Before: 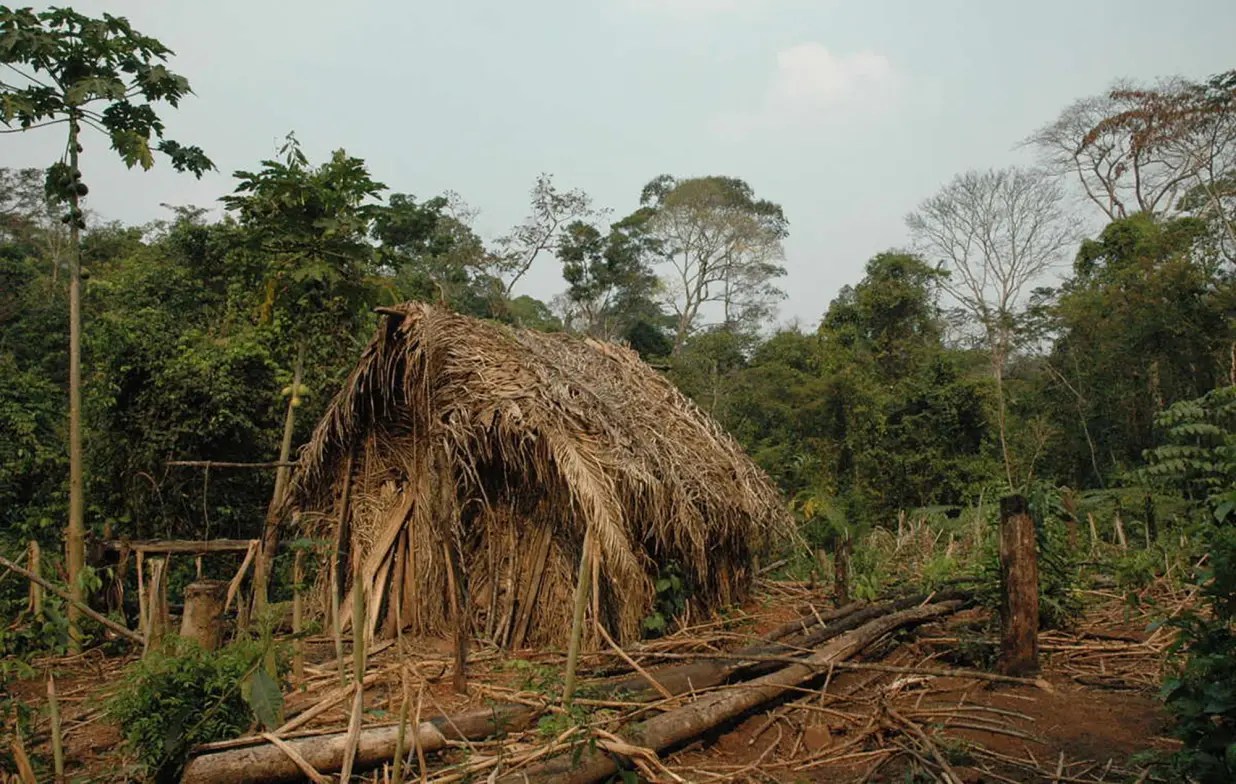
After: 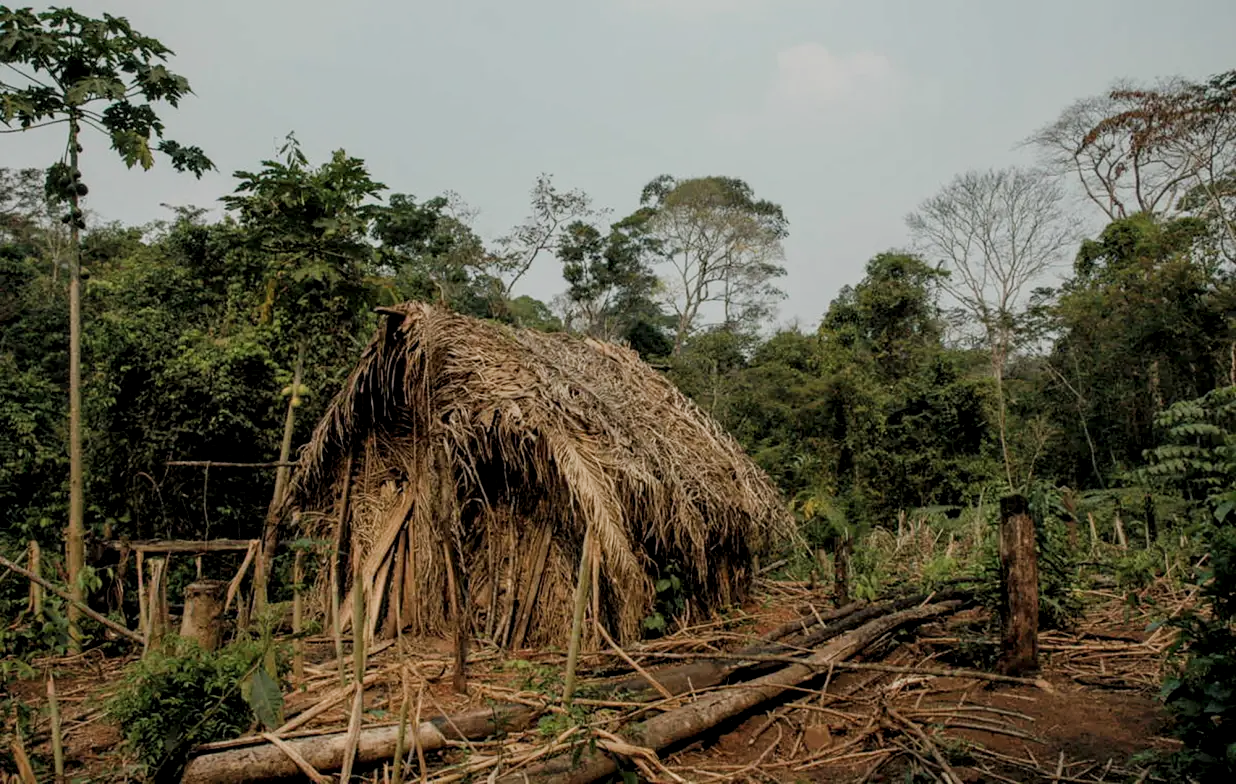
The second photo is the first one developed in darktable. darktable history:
filmic rgb: black relative exposure -7.65 EV, white relative exposure 4.56 EV, hardness 3.61
local contrast: detail 130%
